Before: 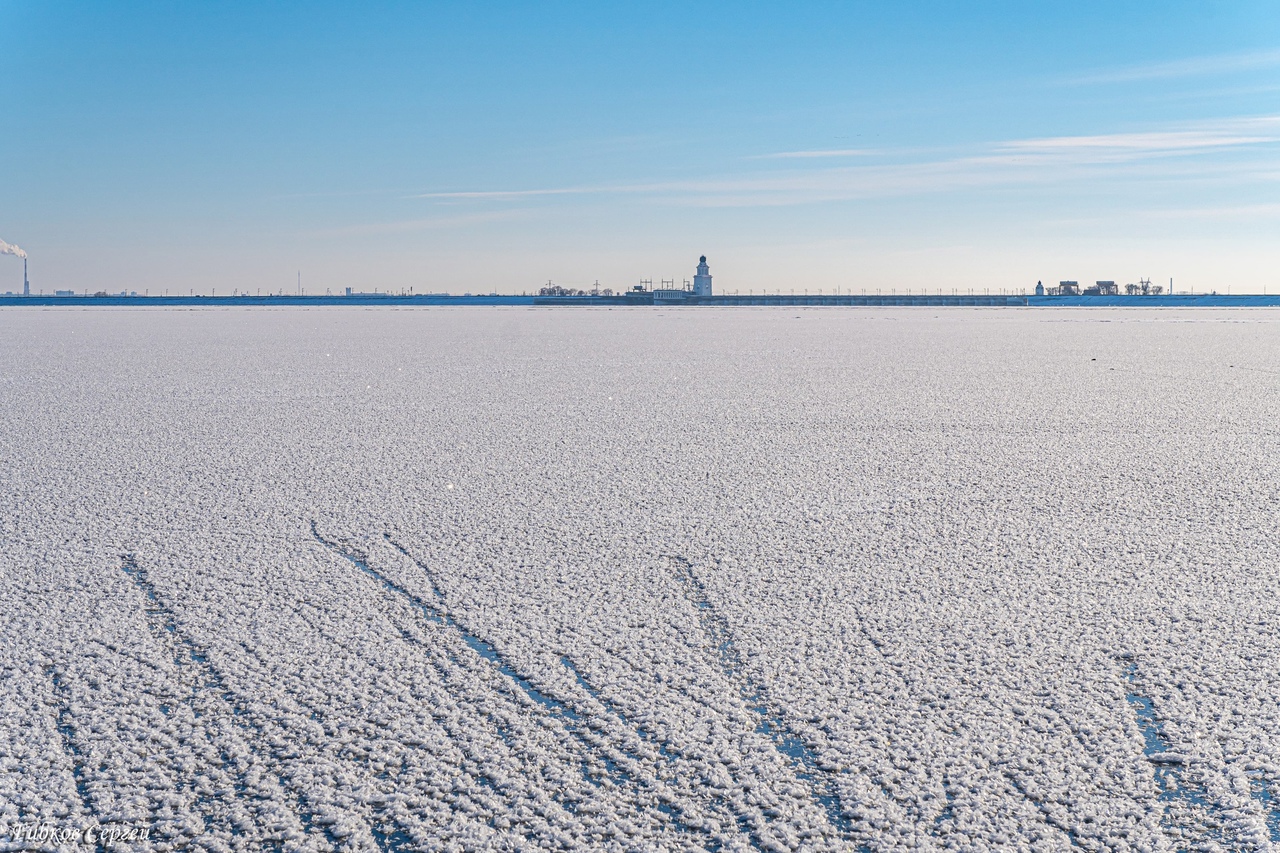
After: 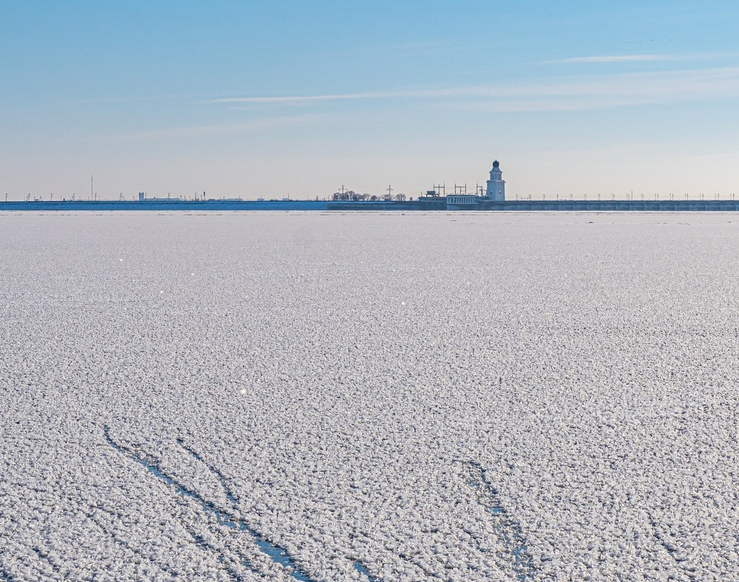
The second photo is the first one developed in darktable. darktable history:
crop: left 16.202%, top 11.208%, right 26.045%, bottom 20.557%
exposure: compensate highlight preservation false
